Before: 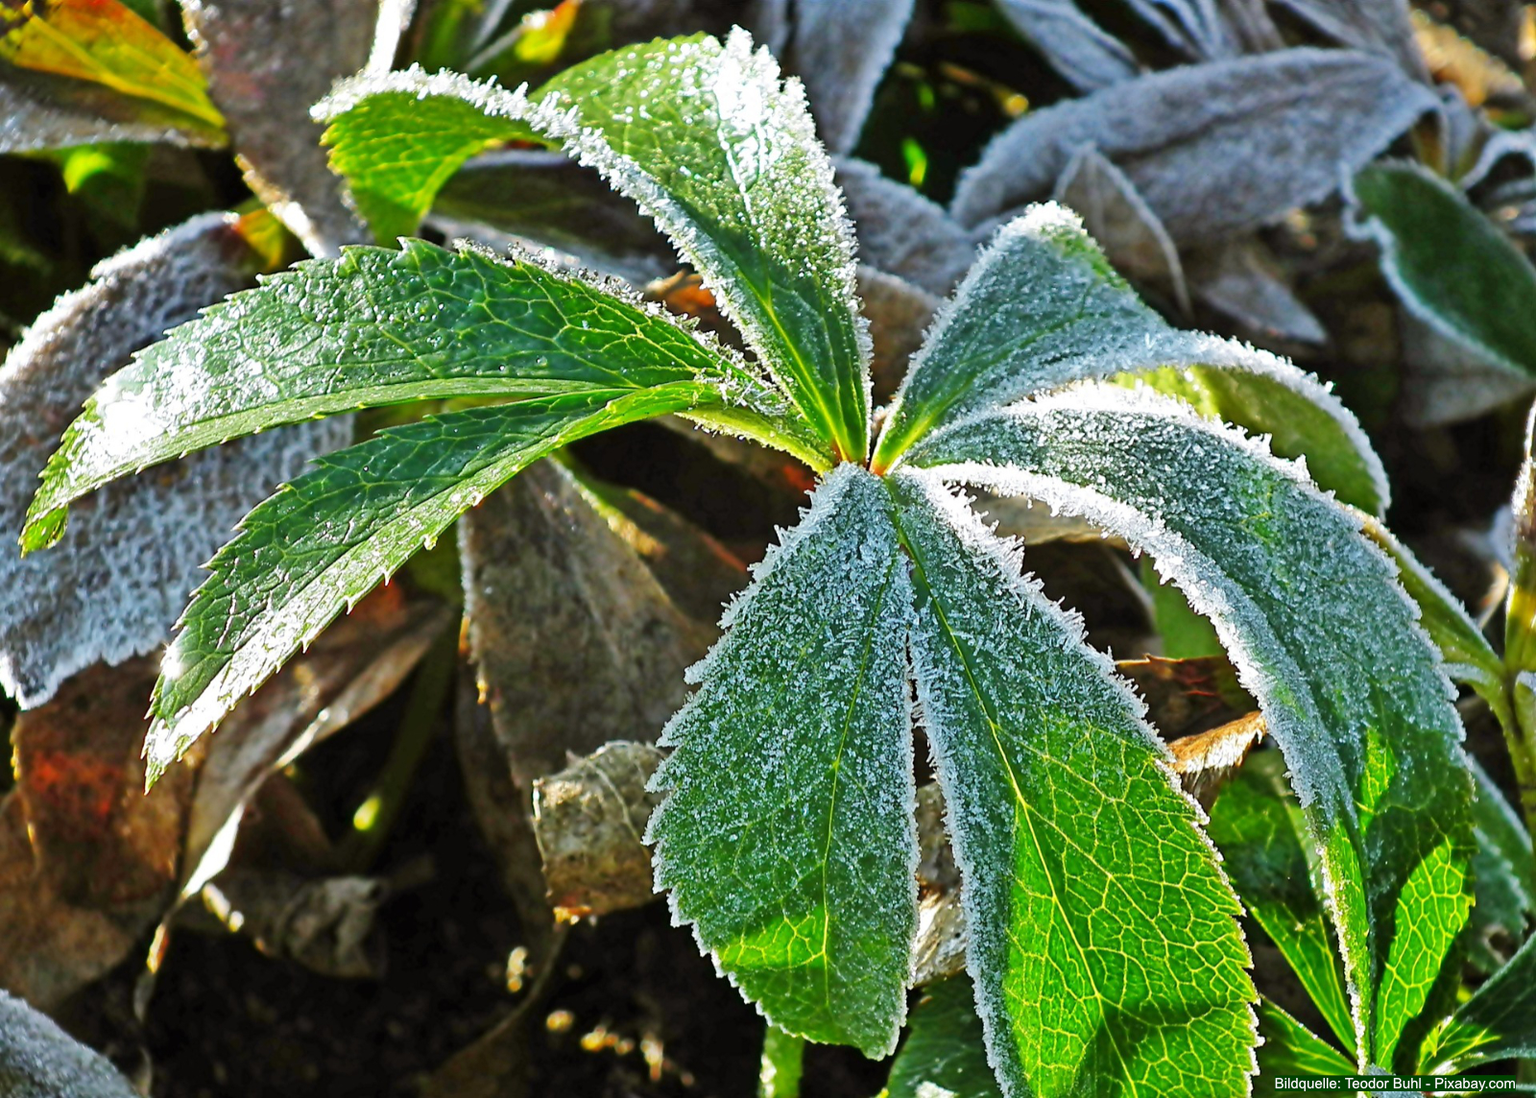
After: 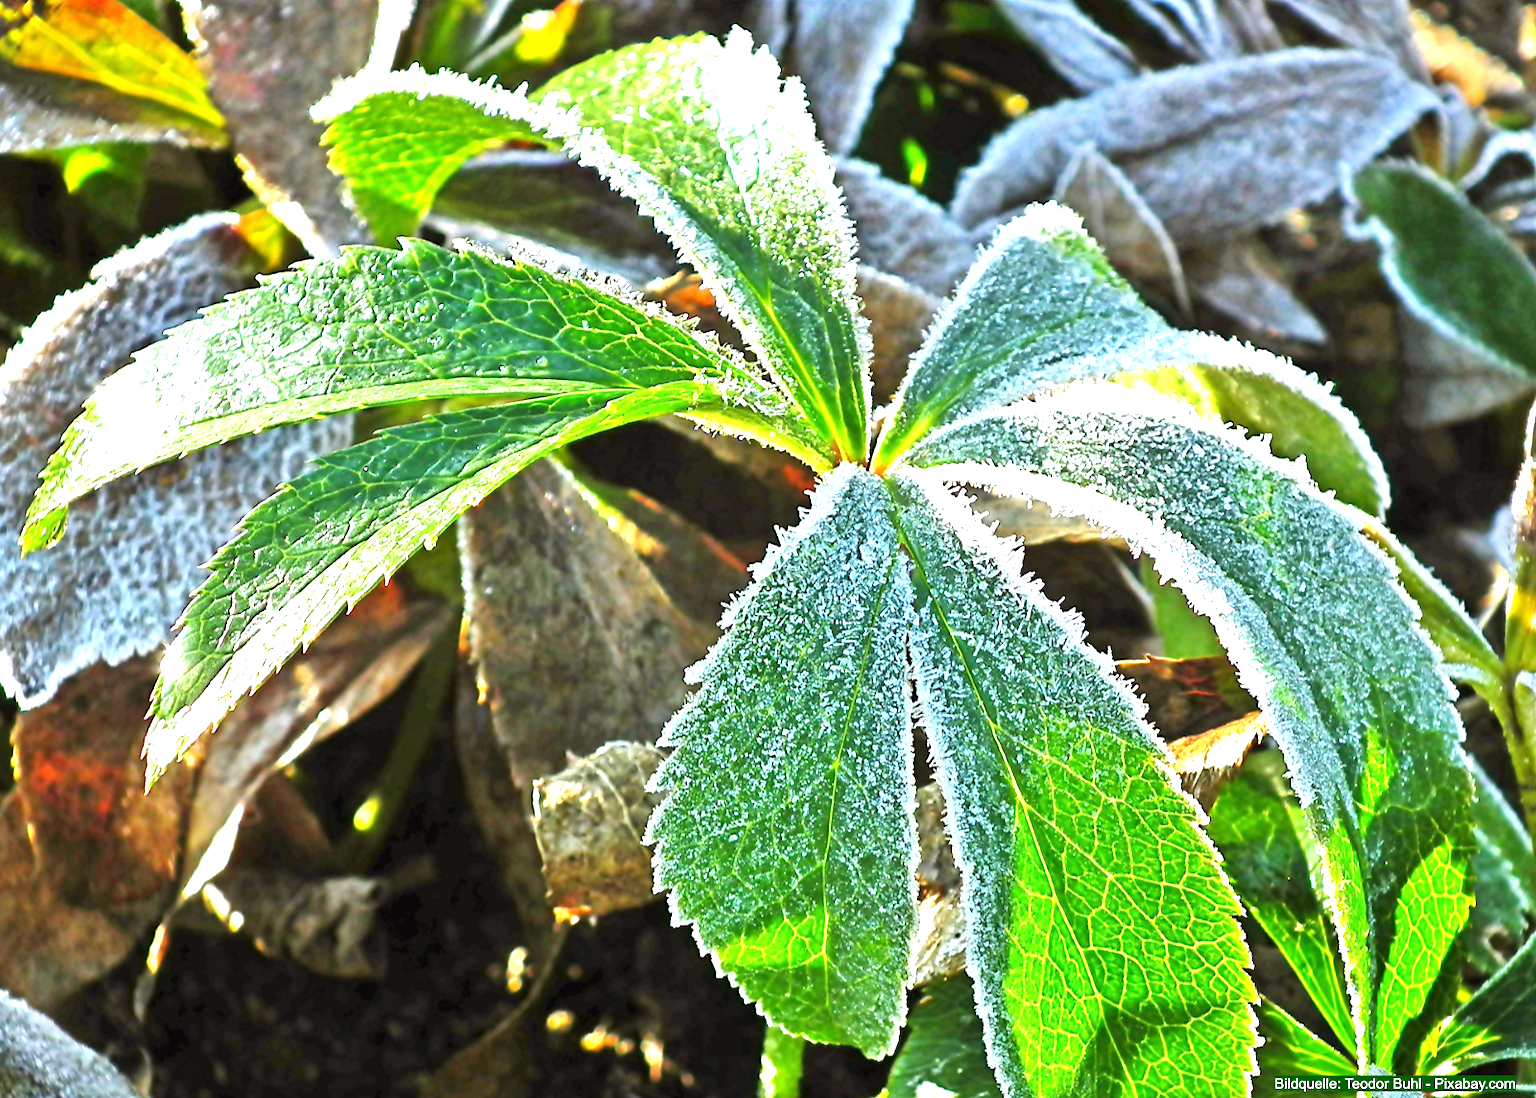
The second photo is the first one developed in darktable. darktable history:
exposure: exposure 1.201 EV, compensate highlight preservation false
